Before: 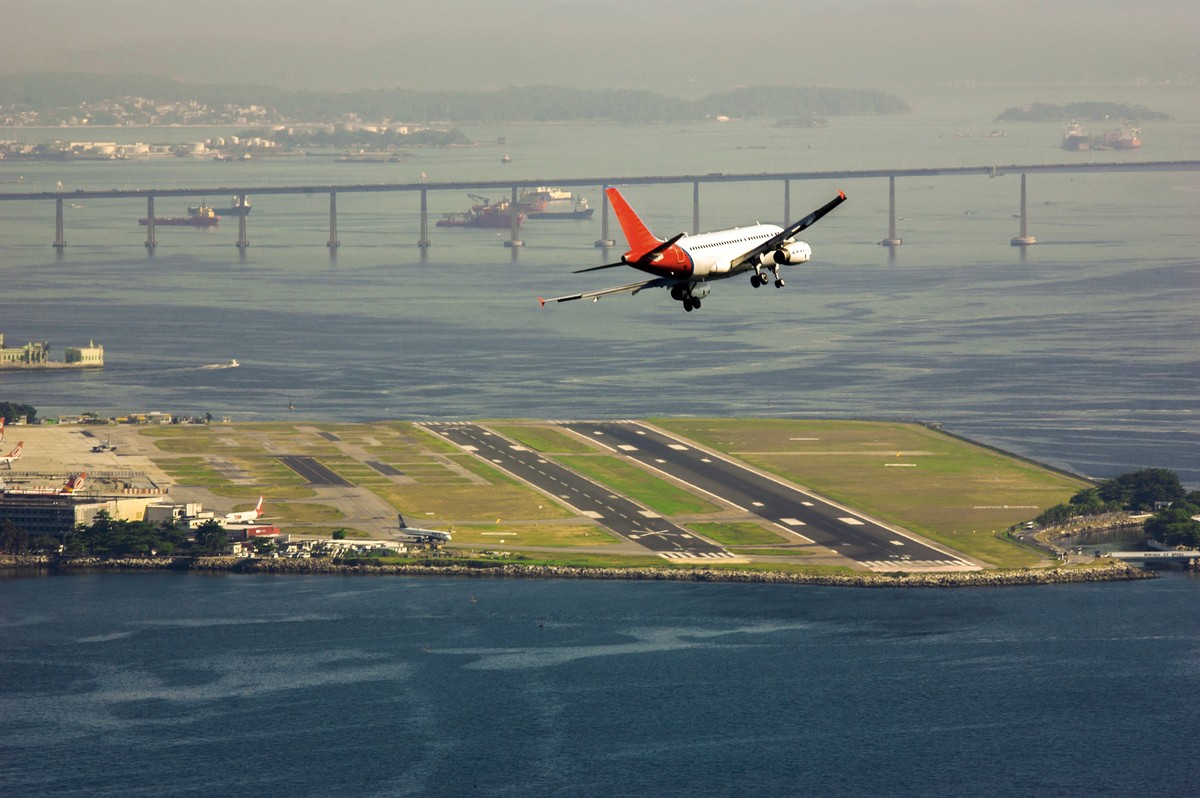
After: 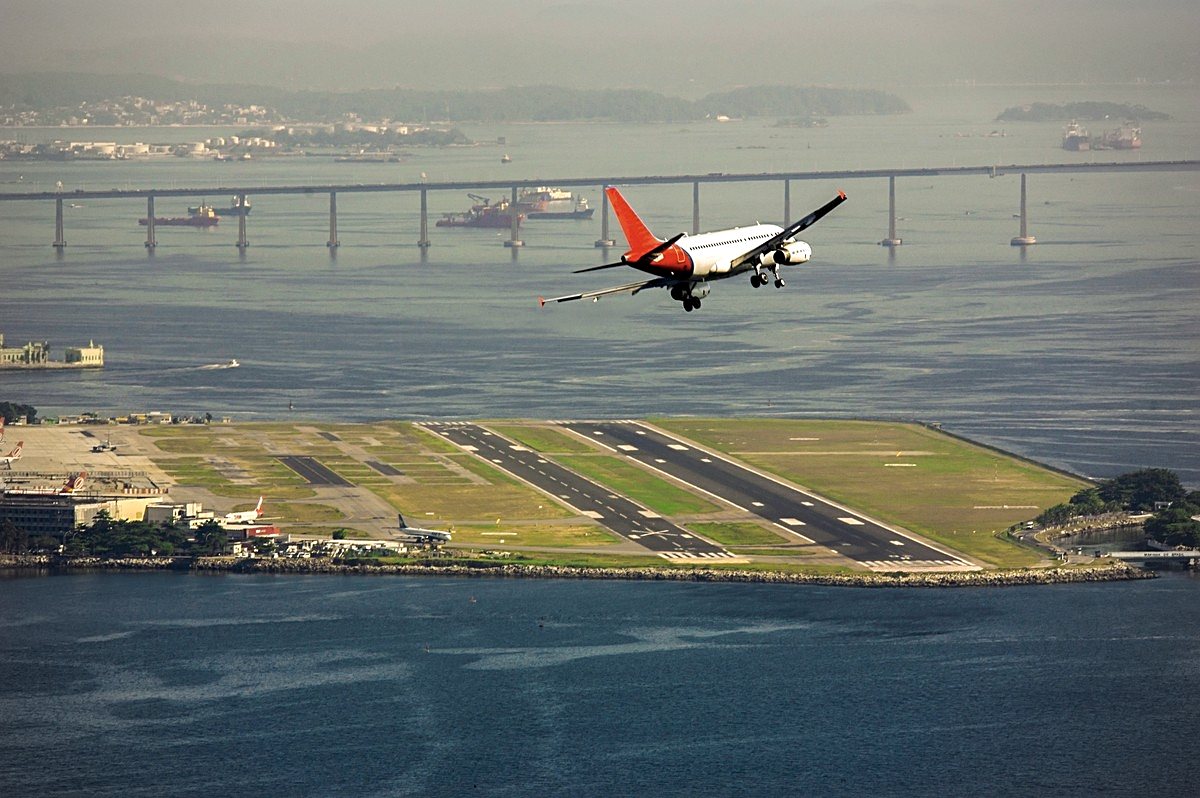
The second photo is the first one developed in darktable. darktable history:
local contrast: highlights 100%, shadows 102%, detail 119%, midtone range 0.2
sharpen: on, module defaults
vignetting: fall-off radius 61.07%, center (-0.031, -0.042)
